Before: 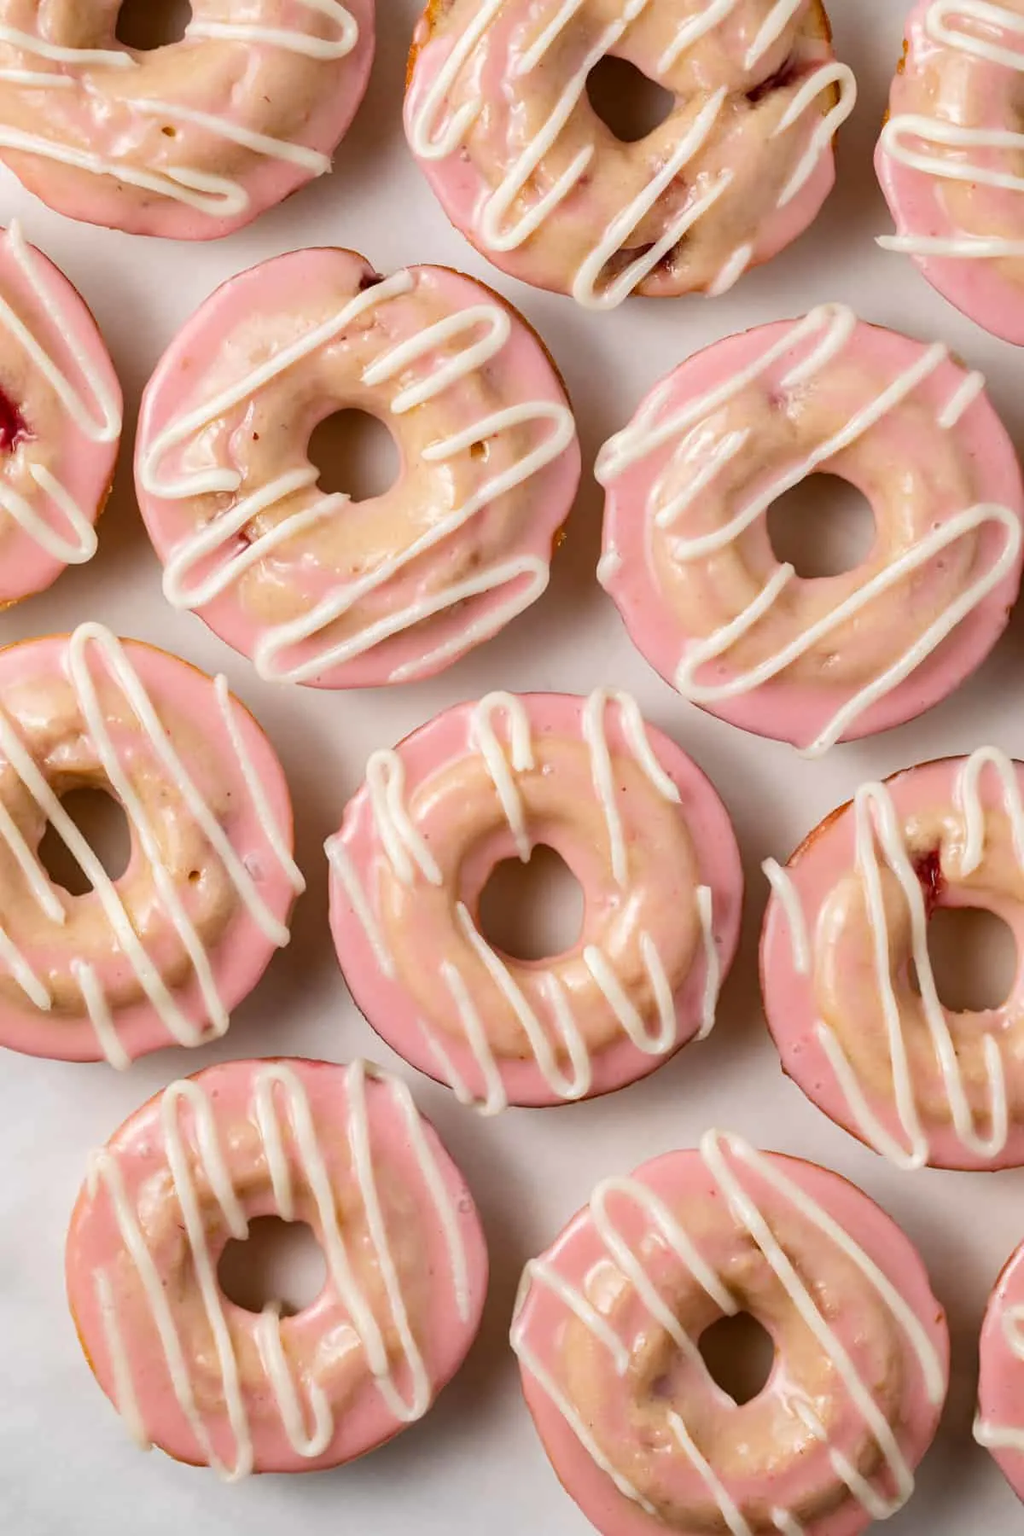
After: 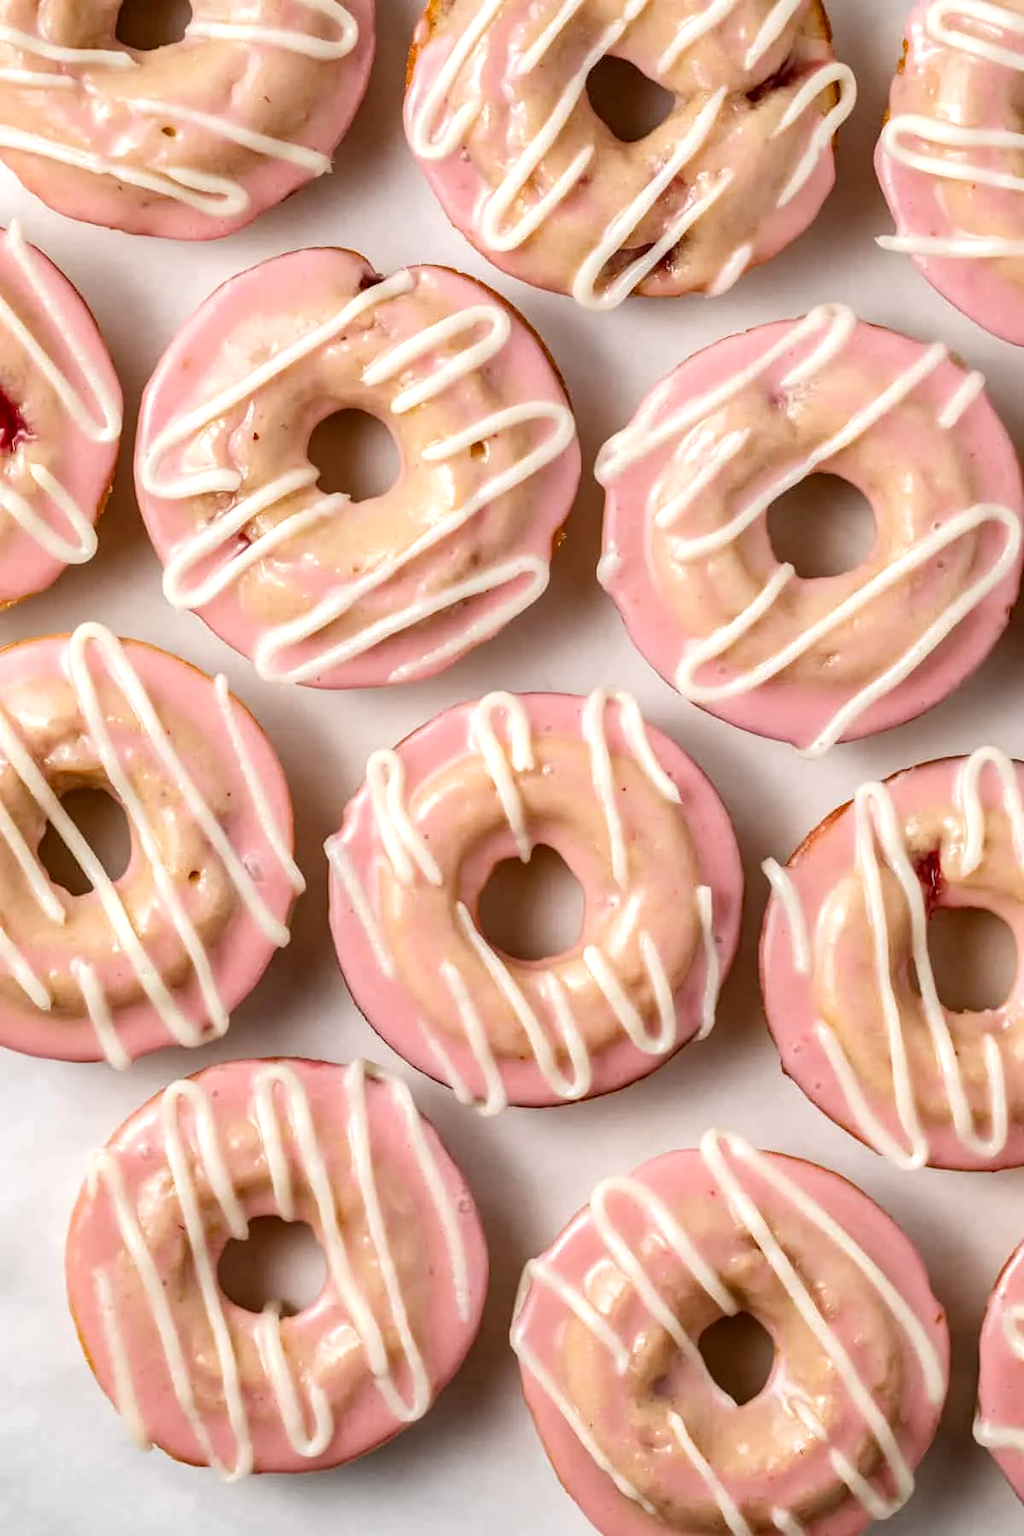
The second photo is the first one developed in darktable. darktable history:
exposure: exposure 0.197 EV, compensate highlight preservation false
local contrast: detail 130%
